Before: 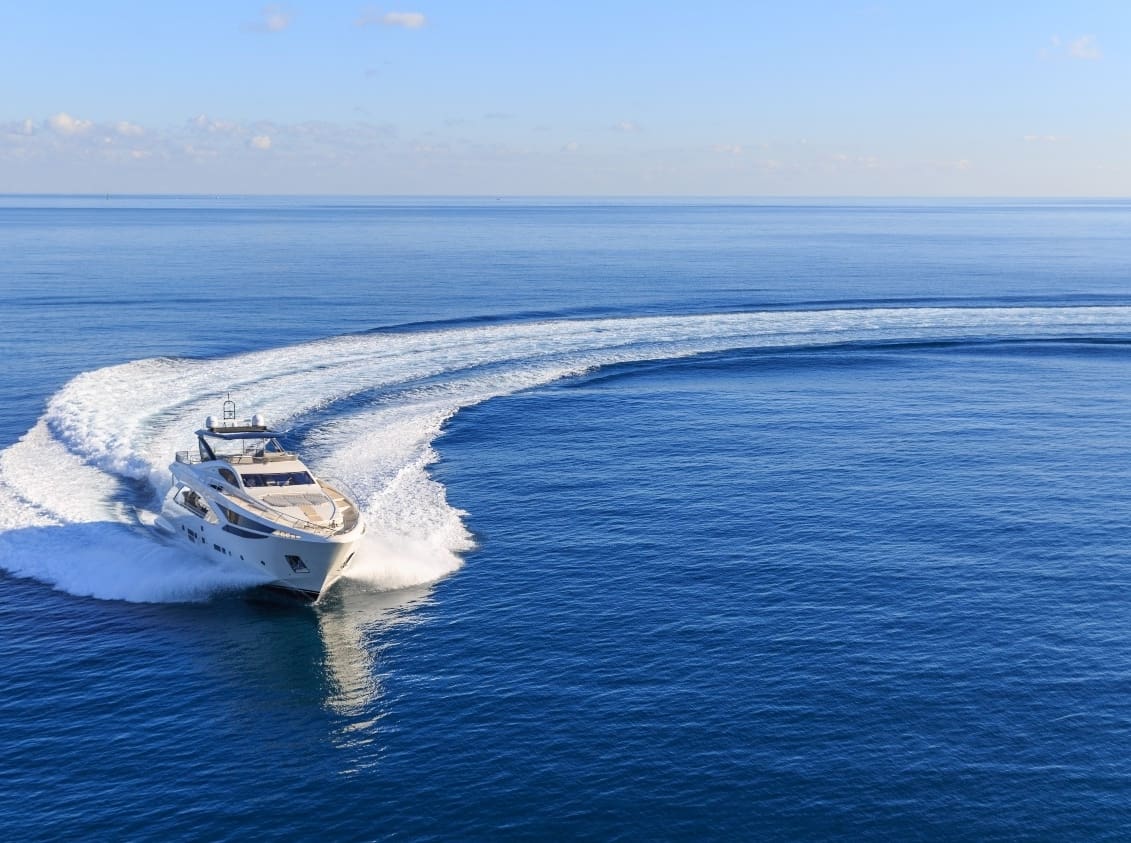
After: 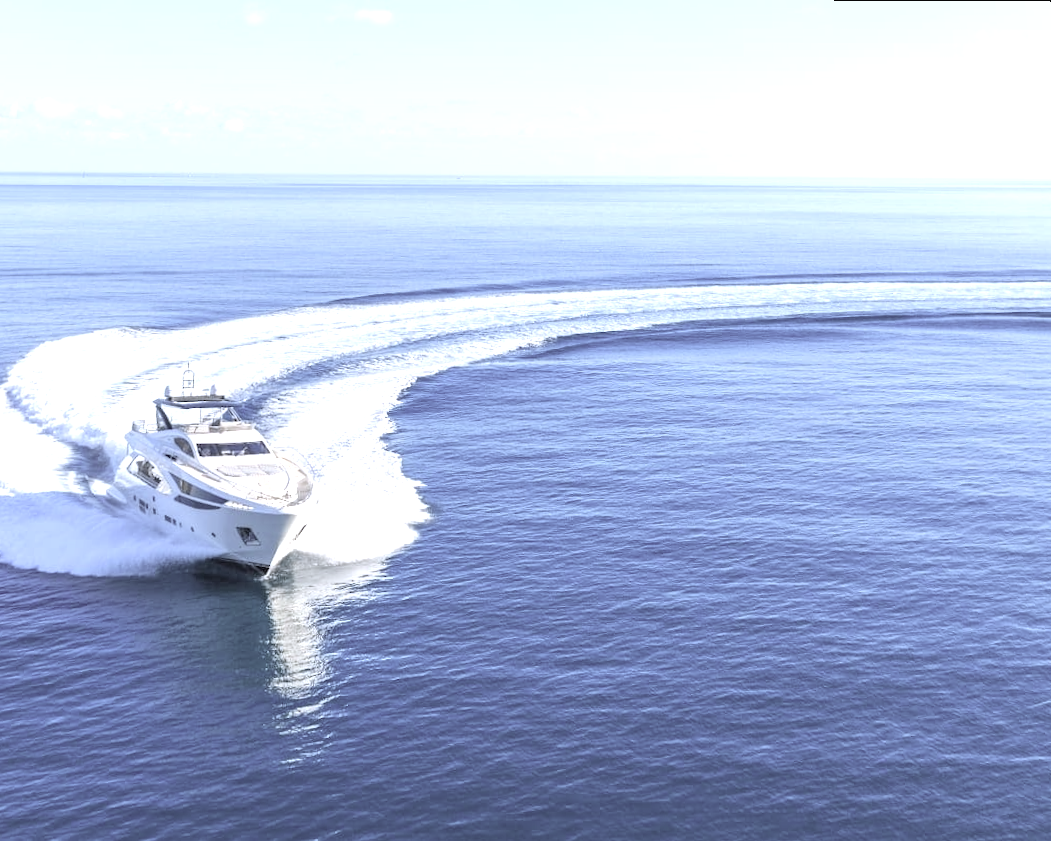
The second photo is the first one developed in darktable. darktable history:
exposure: black level correction 0, exposure 1 EV, compensate exposure bias true, compensate highlight preservation false
rotate and perspective: rotation 0.215°, lens shift (vertical) -0.139, crop left 0.069, crop right 0.939, crop top 0.002, crop bottom 0.996
color calibration: illuminant as shot in camera, x 0.37, y 0.382, temperature 4313.32 K
contrast brightness saturation: brightness 0.18, saturation -0.5
